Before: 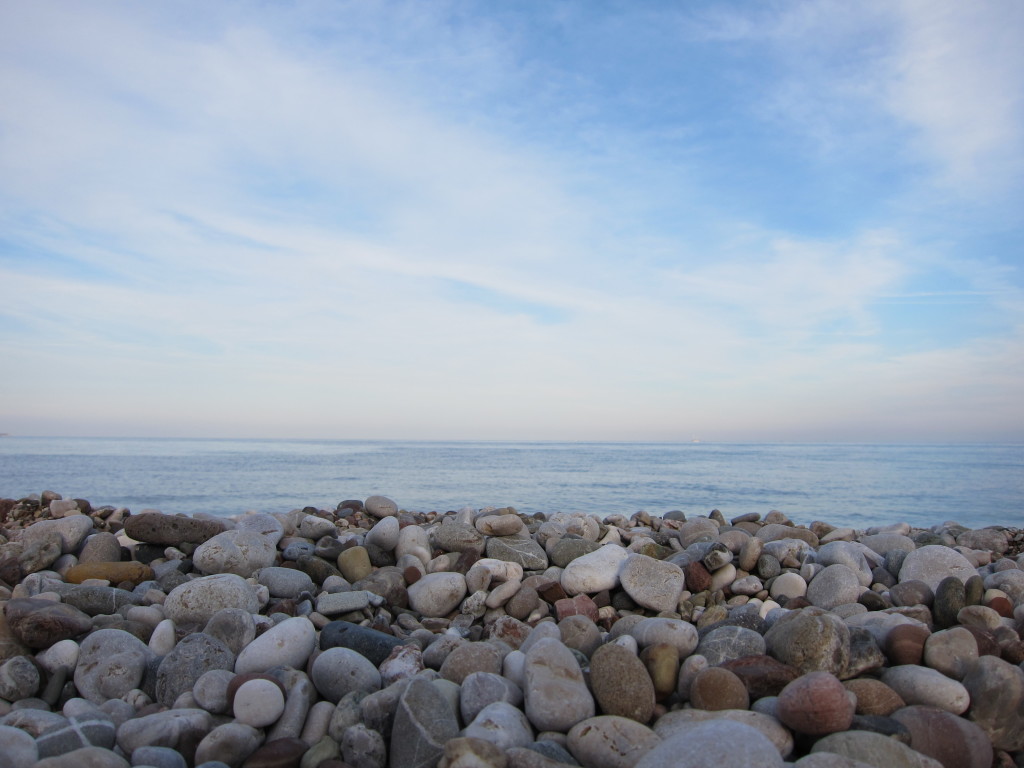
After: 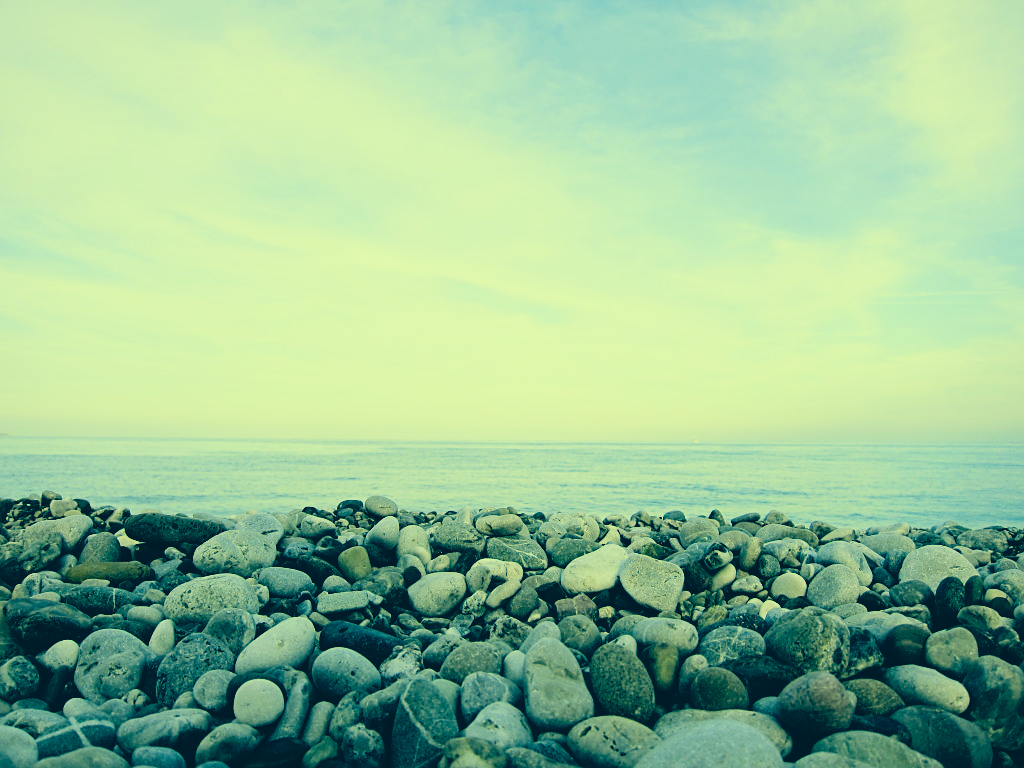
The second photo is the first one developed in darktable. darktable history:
exposure: exposure 0.297 EV, compensate highlight preservation false
sharpen: on, module defaults
tone equalizer: -8 EV -0.38 EV, -7 EV -0.426 EV, -6 EV -0.355 EV, -5 EV -0.21 EV, -3 EV 0.256 EV, -2 EV 0.348 EV, -1 EV 0.415 EV, +0 EV 0.412 EV, edges refinement/feathering 500, mask exposure compensation -1.57 EV, preserve details no
contrast brightness saturation: brightness 0.147
filmic rgb: black relative exposure -5.14 EV, white relative exposure 3.96 EV, hardness 2.89, contrast 1.297, highlights saturation mix -29.75%
color correction: highlights a* -15.17, highlights b* 39.7, shadows a* -39.43, shadows b* -25.41
